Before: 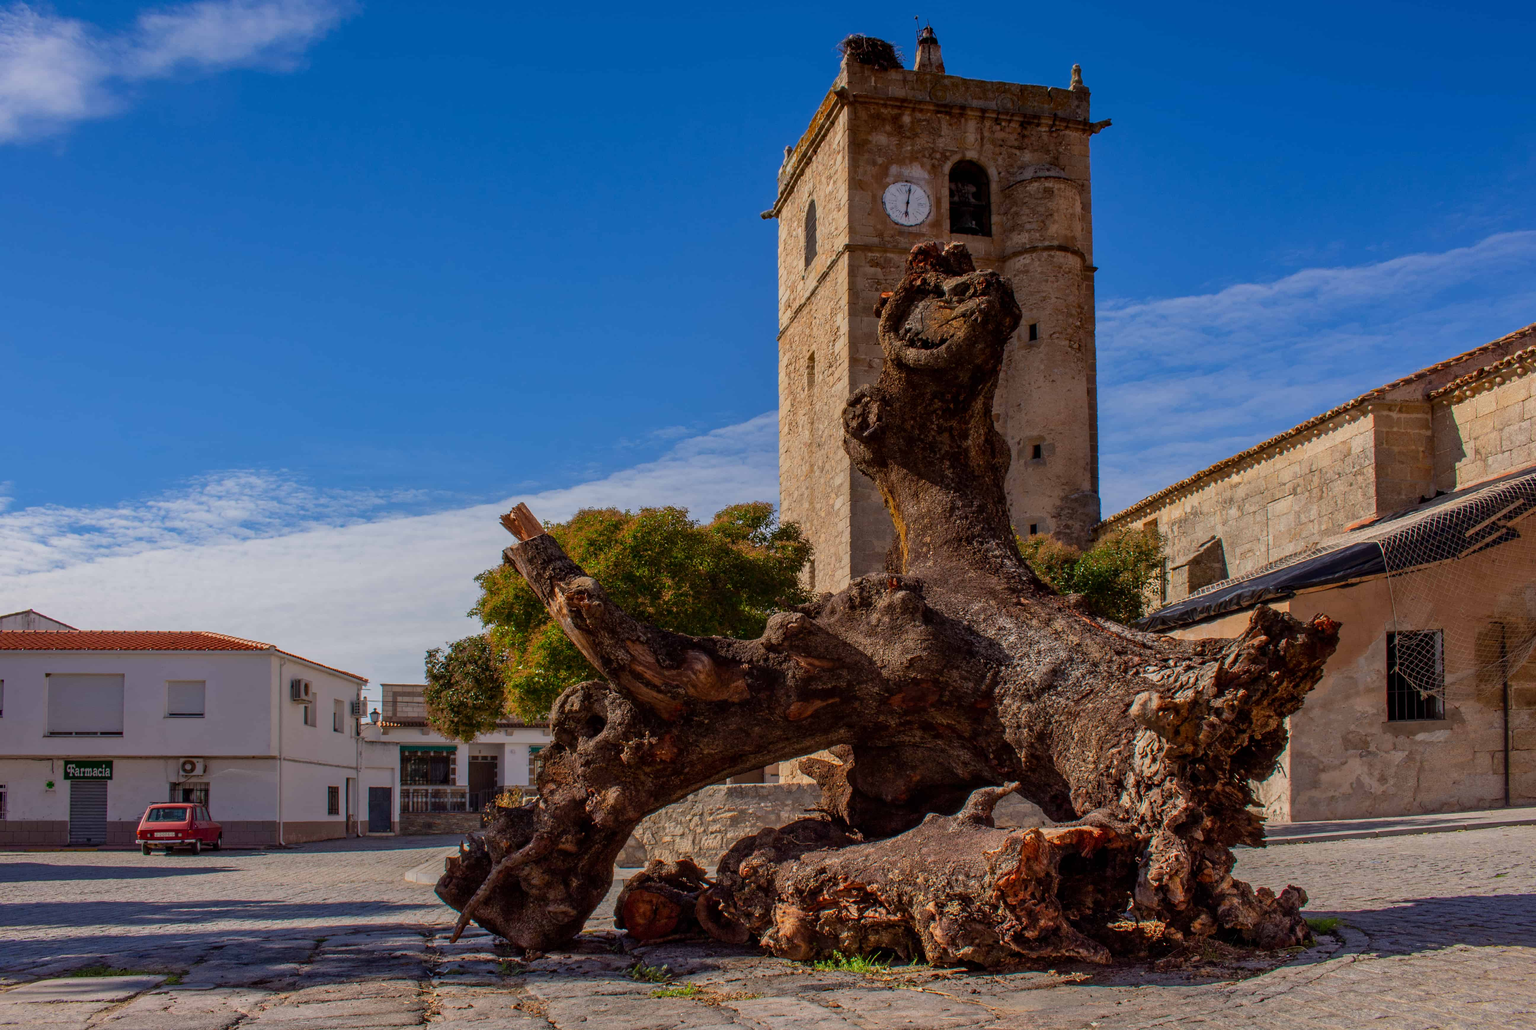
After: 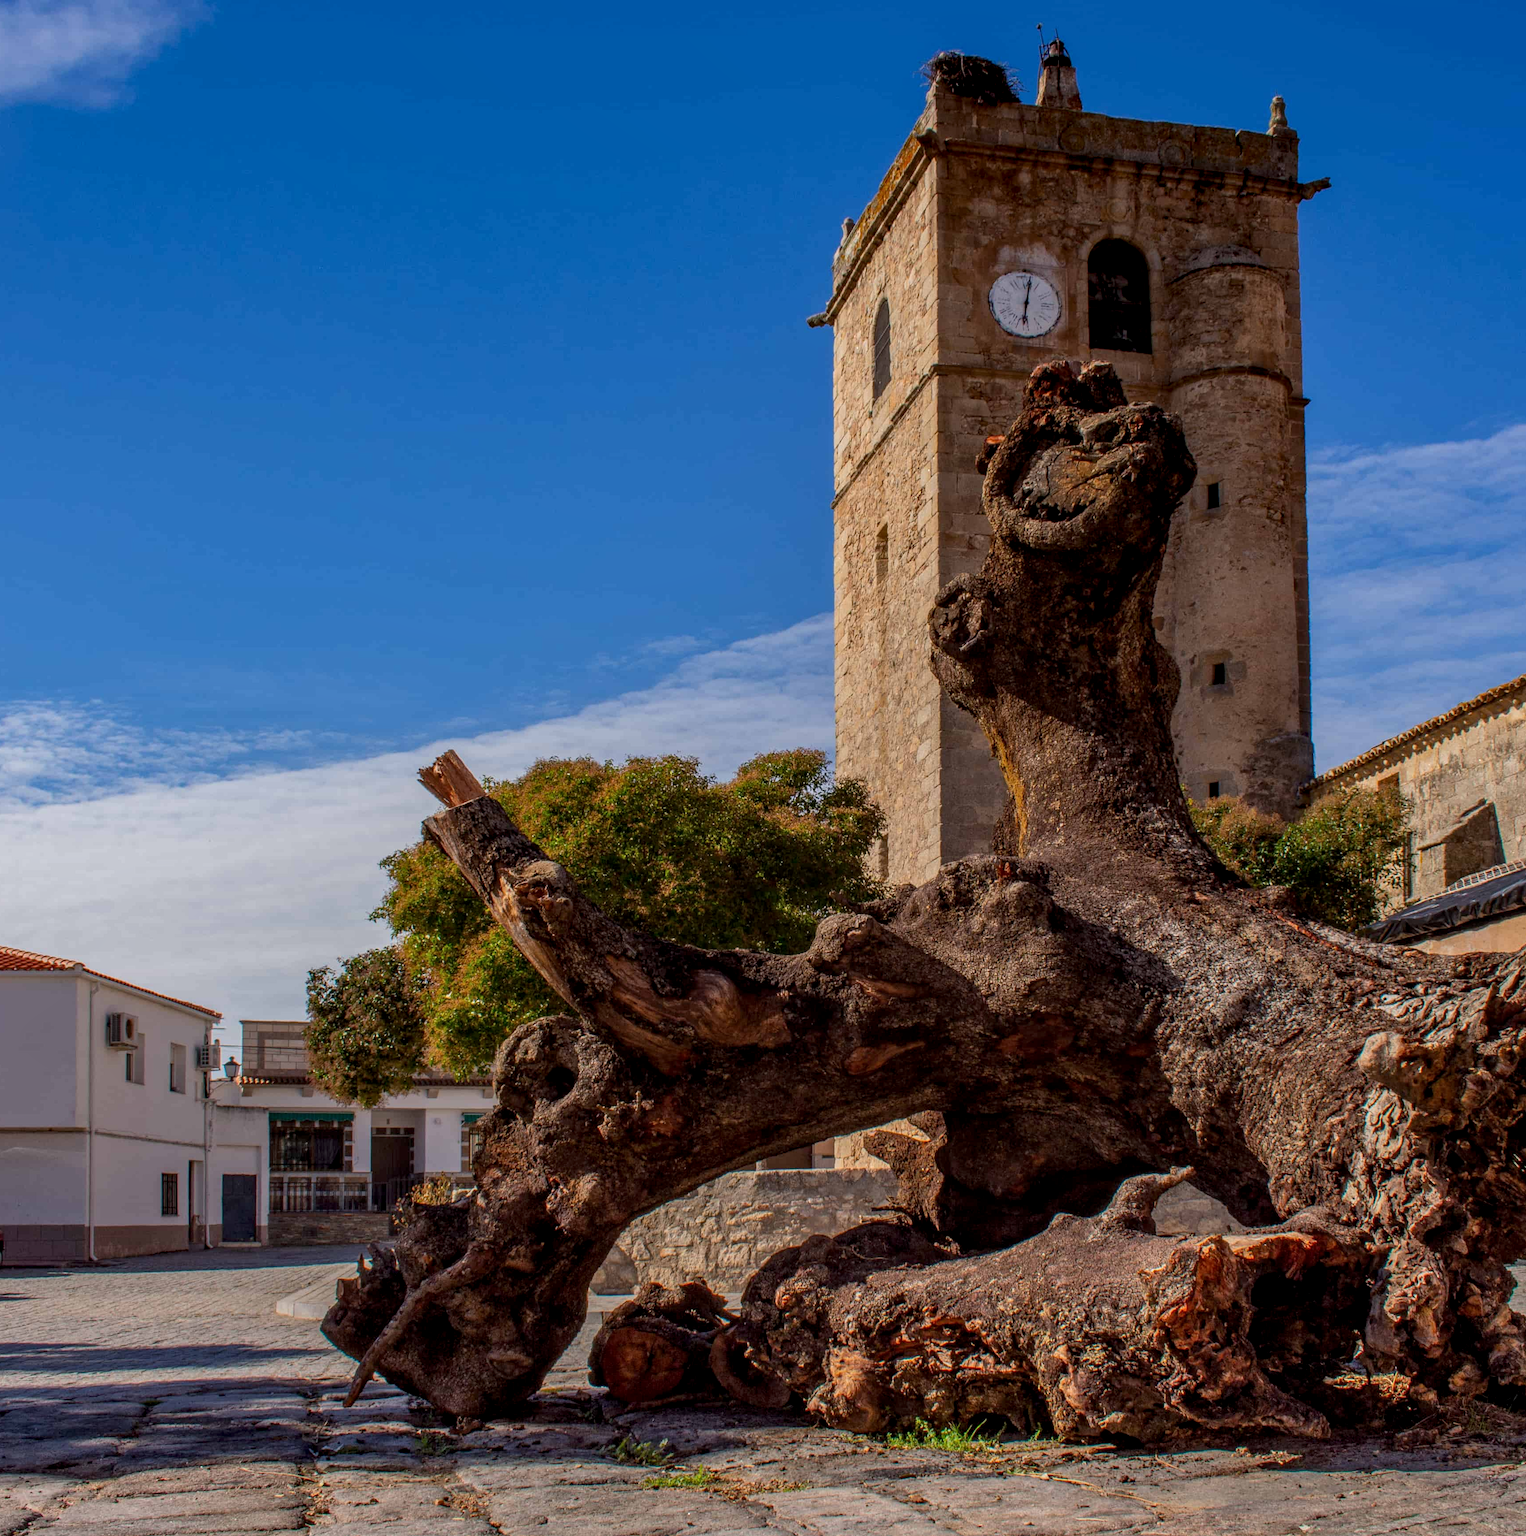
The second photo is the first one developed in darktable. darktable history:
local contrast: on, module defaults
crop and rotate: left 14.332%, right 19.041%
